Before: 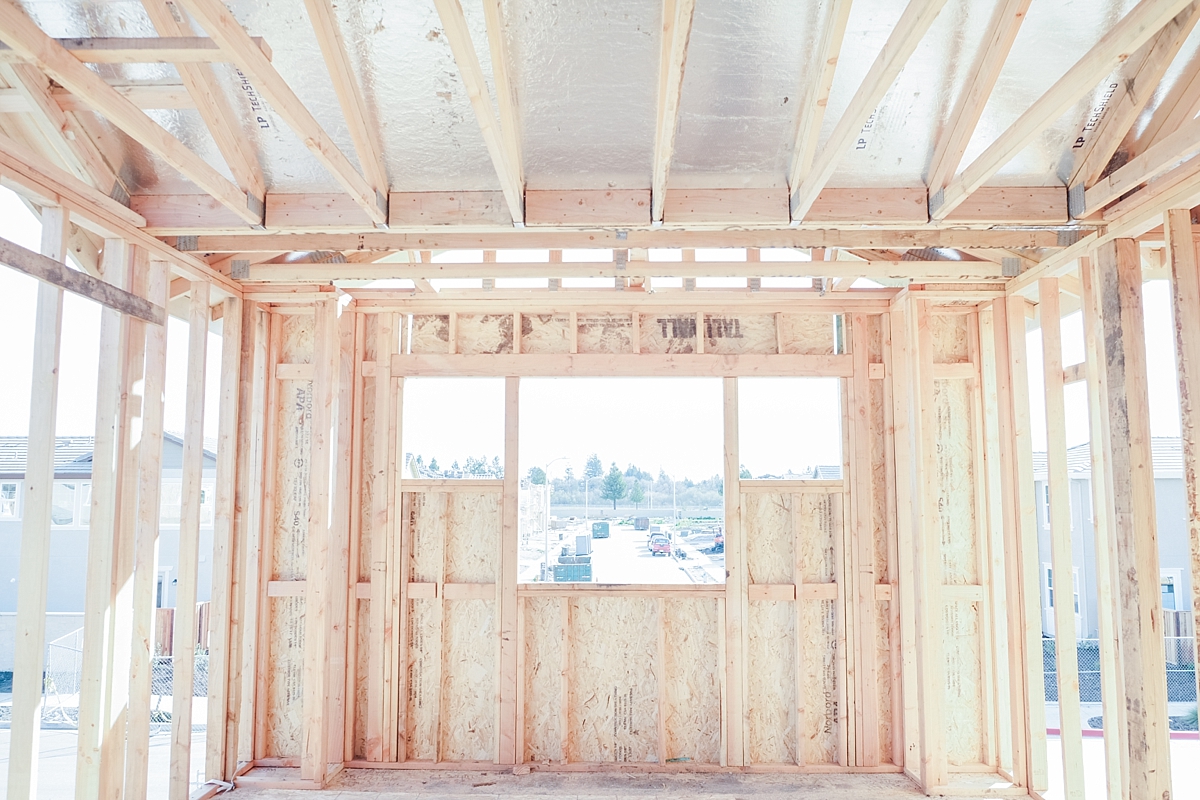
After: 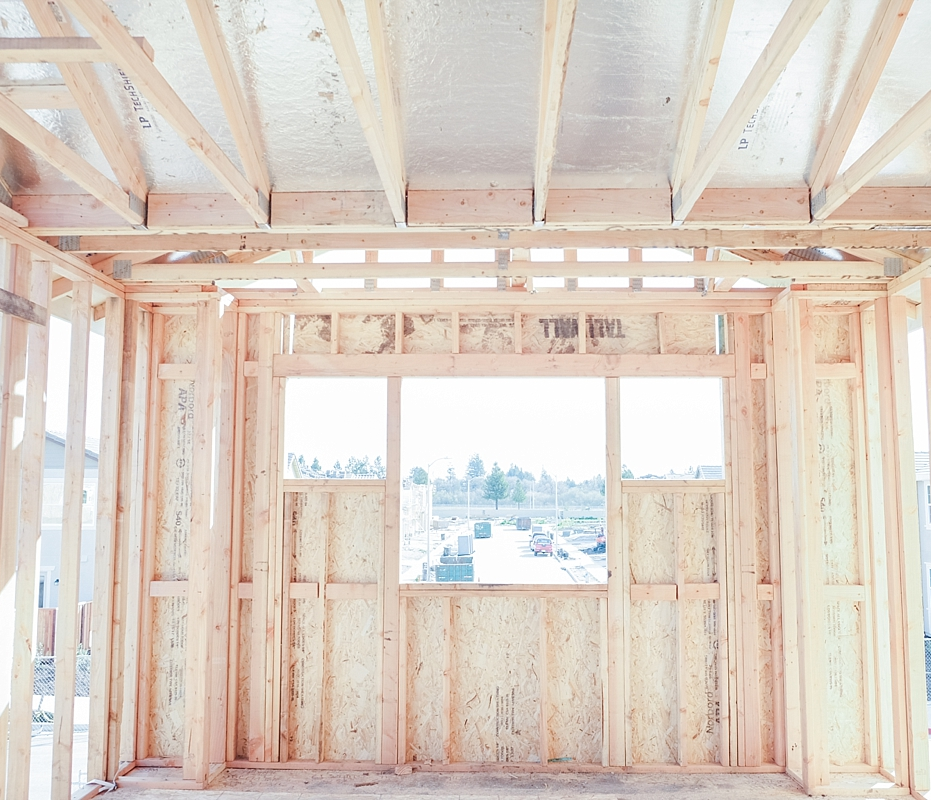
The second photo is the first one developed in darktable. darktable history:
crop: left 9.901%, right 12.49%
